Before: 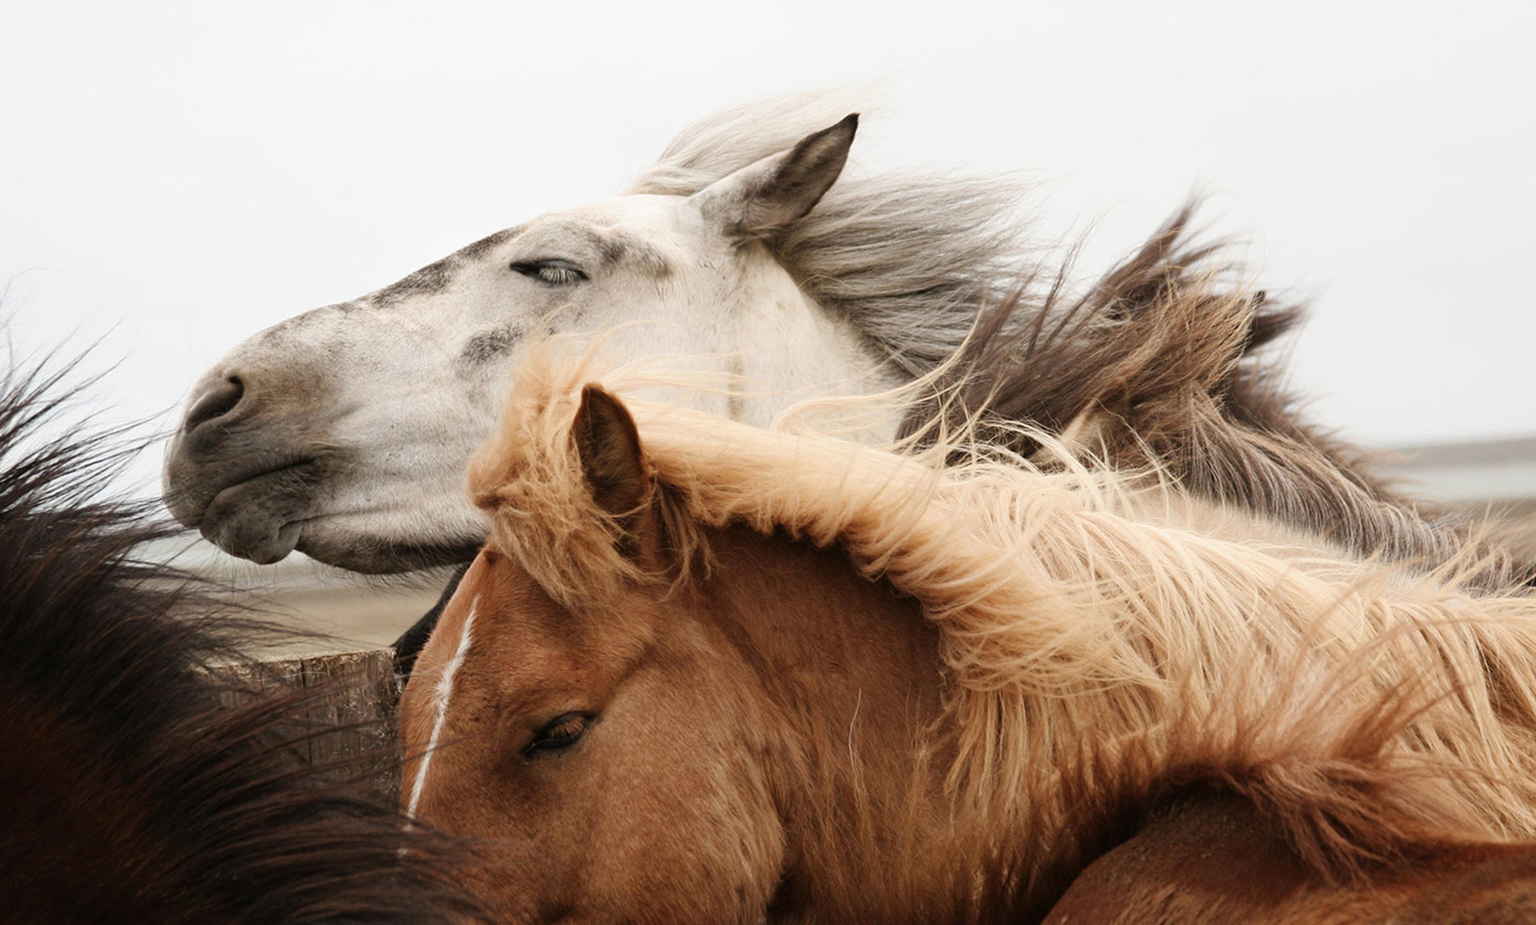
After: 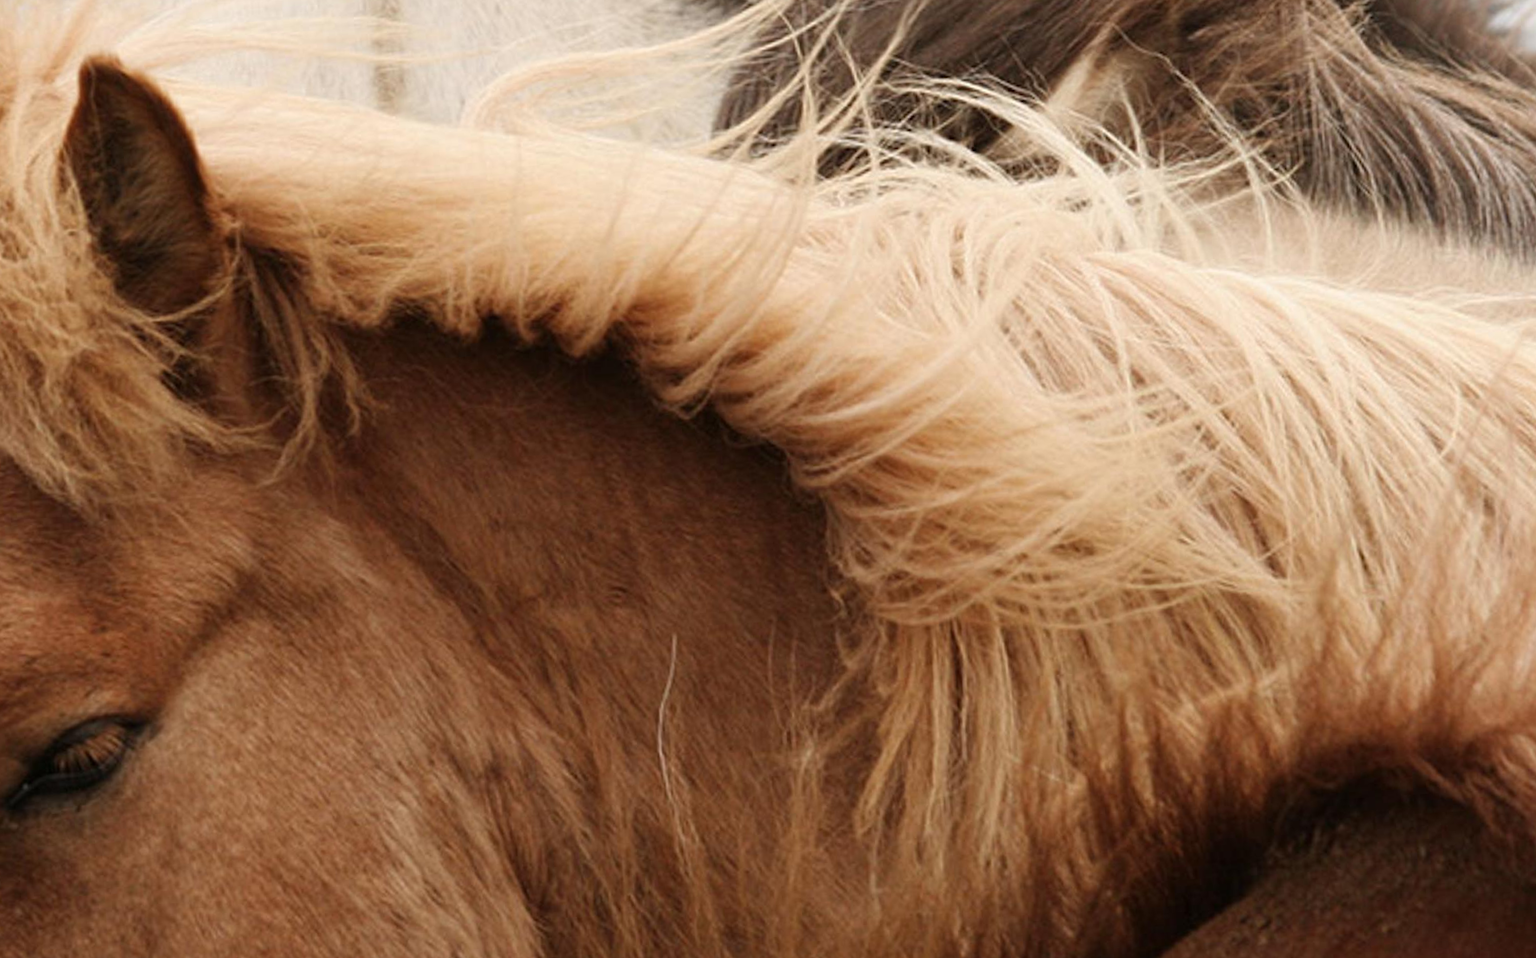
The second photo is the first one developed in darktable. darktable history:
white balance: emerald 1
rotate and perspective: rotation -3.52°, crop left 0.036, crop right 0.964, crop top 0.081, crop bottom 0.919
crop: left 34.479%, top 38.822%, right 13.718%, bottom 5.172%
